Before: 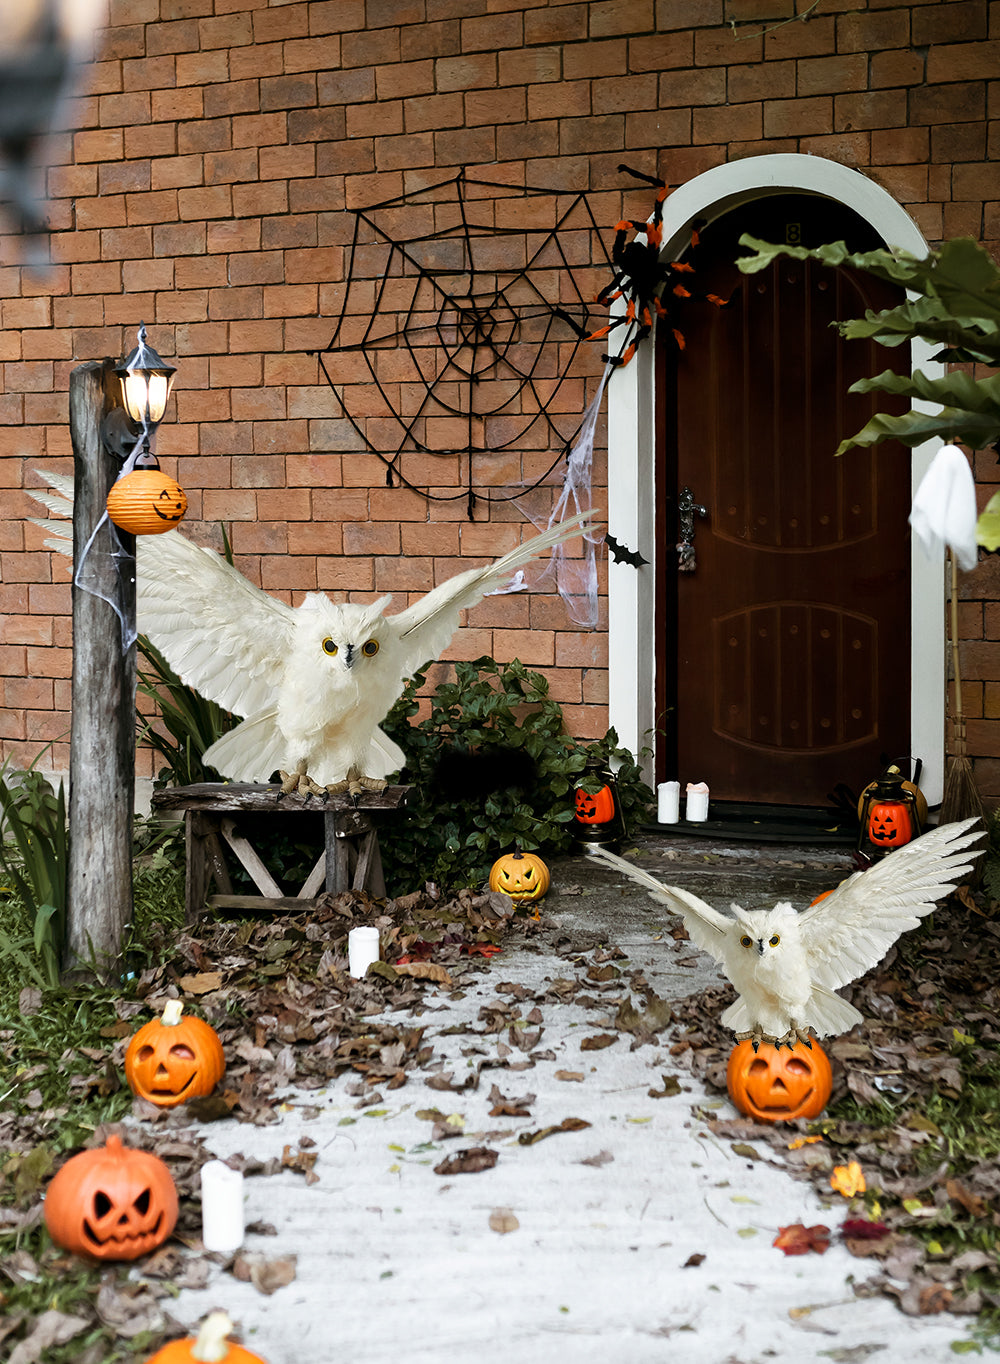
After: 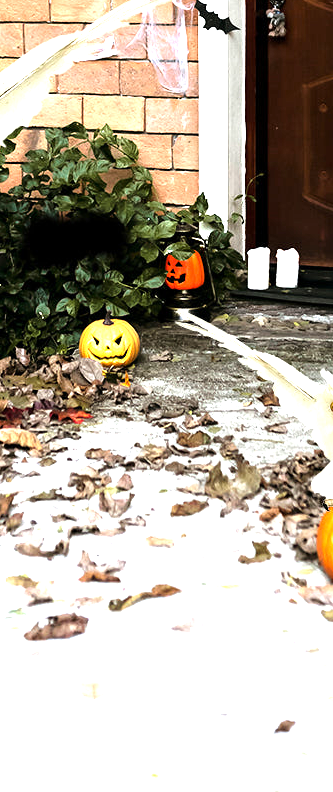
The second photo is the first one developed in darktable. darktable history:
crop: left 41.001%, top 39.178%, right 25.686%, bottom 2.699%
tone equalizer: -8 EV -0.761 EV, -7 EV -0.677 EV, -6 EV -0.611 EV, -5 EV -0.423 EV, -3 EV 0.39 EV, -2 EV 0.6 EV, -1 EV 0.679 EV, +0 EV 0.766 EV, smoothing 1
exposure: exposure 1 EV, compensate highlight preservation false
